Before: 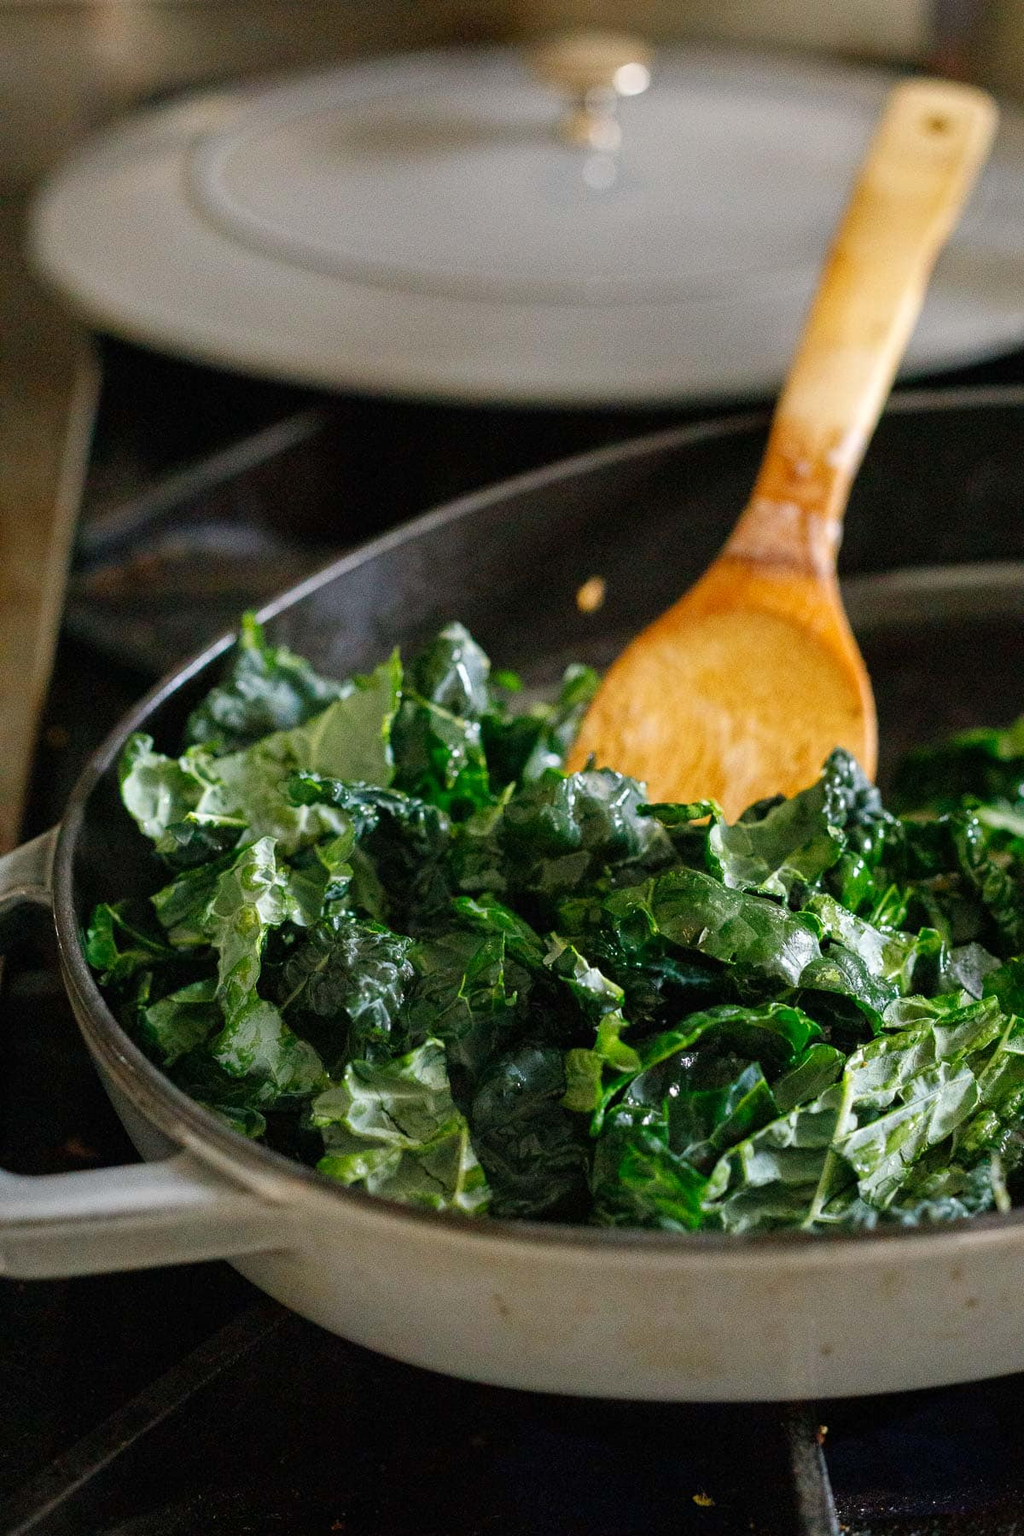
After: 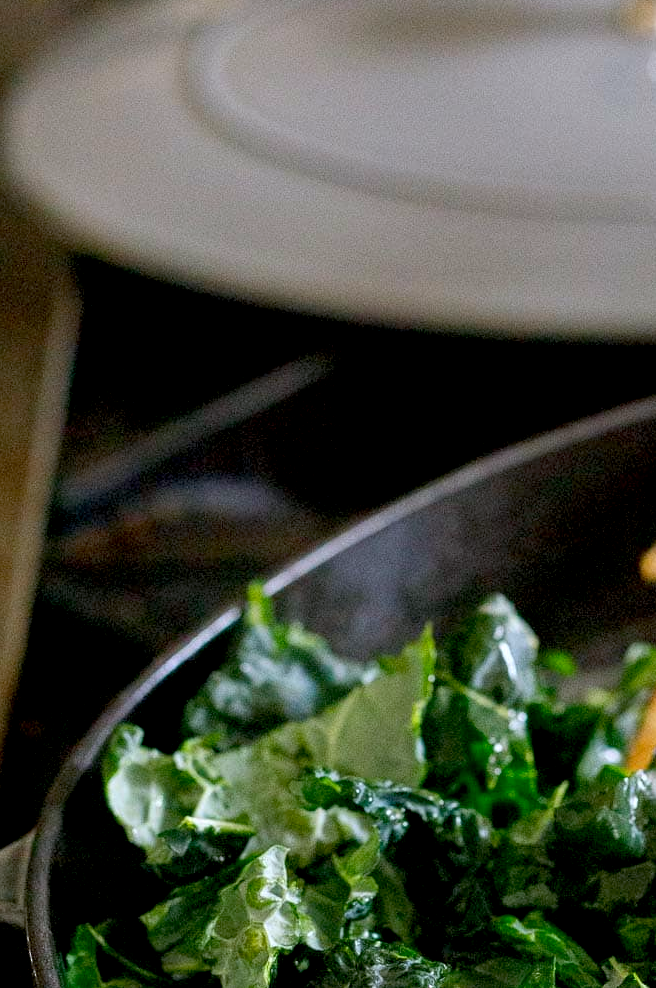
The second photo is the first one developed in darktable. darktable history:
exposure: black level correction 0.01, exposure 0.014 EV, compensate highlight preservation false
crop and rotate: left 3.047%, top 7.509%, right 42.236%, bottom 37.598%
white balance: red 0.984, blue 1.059
